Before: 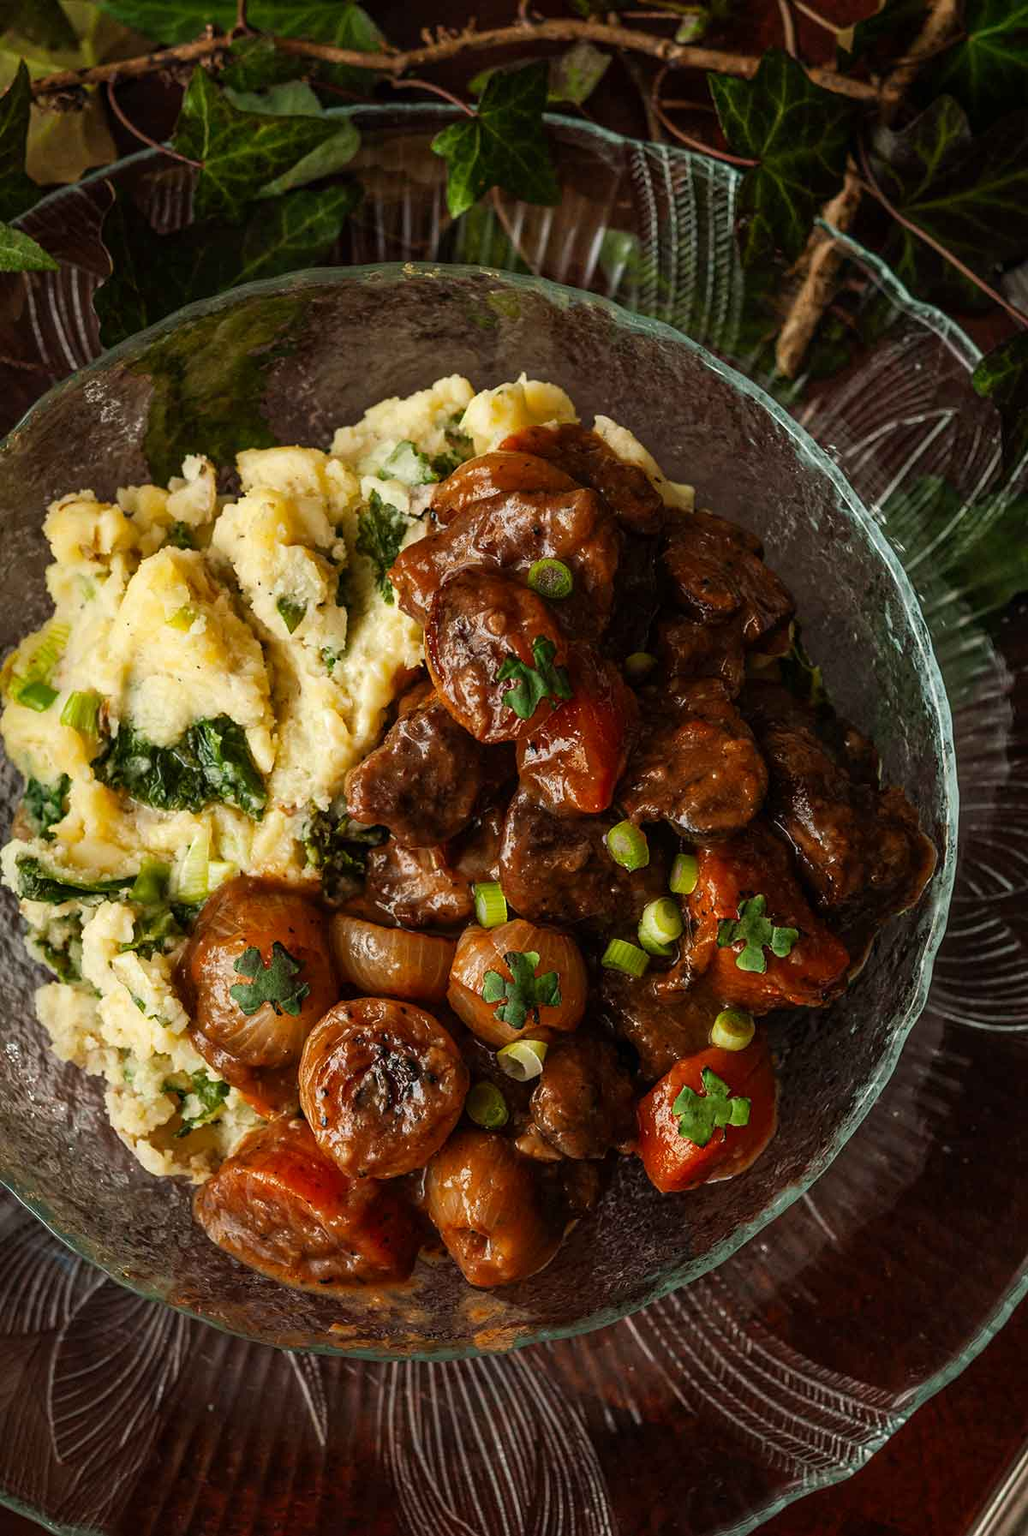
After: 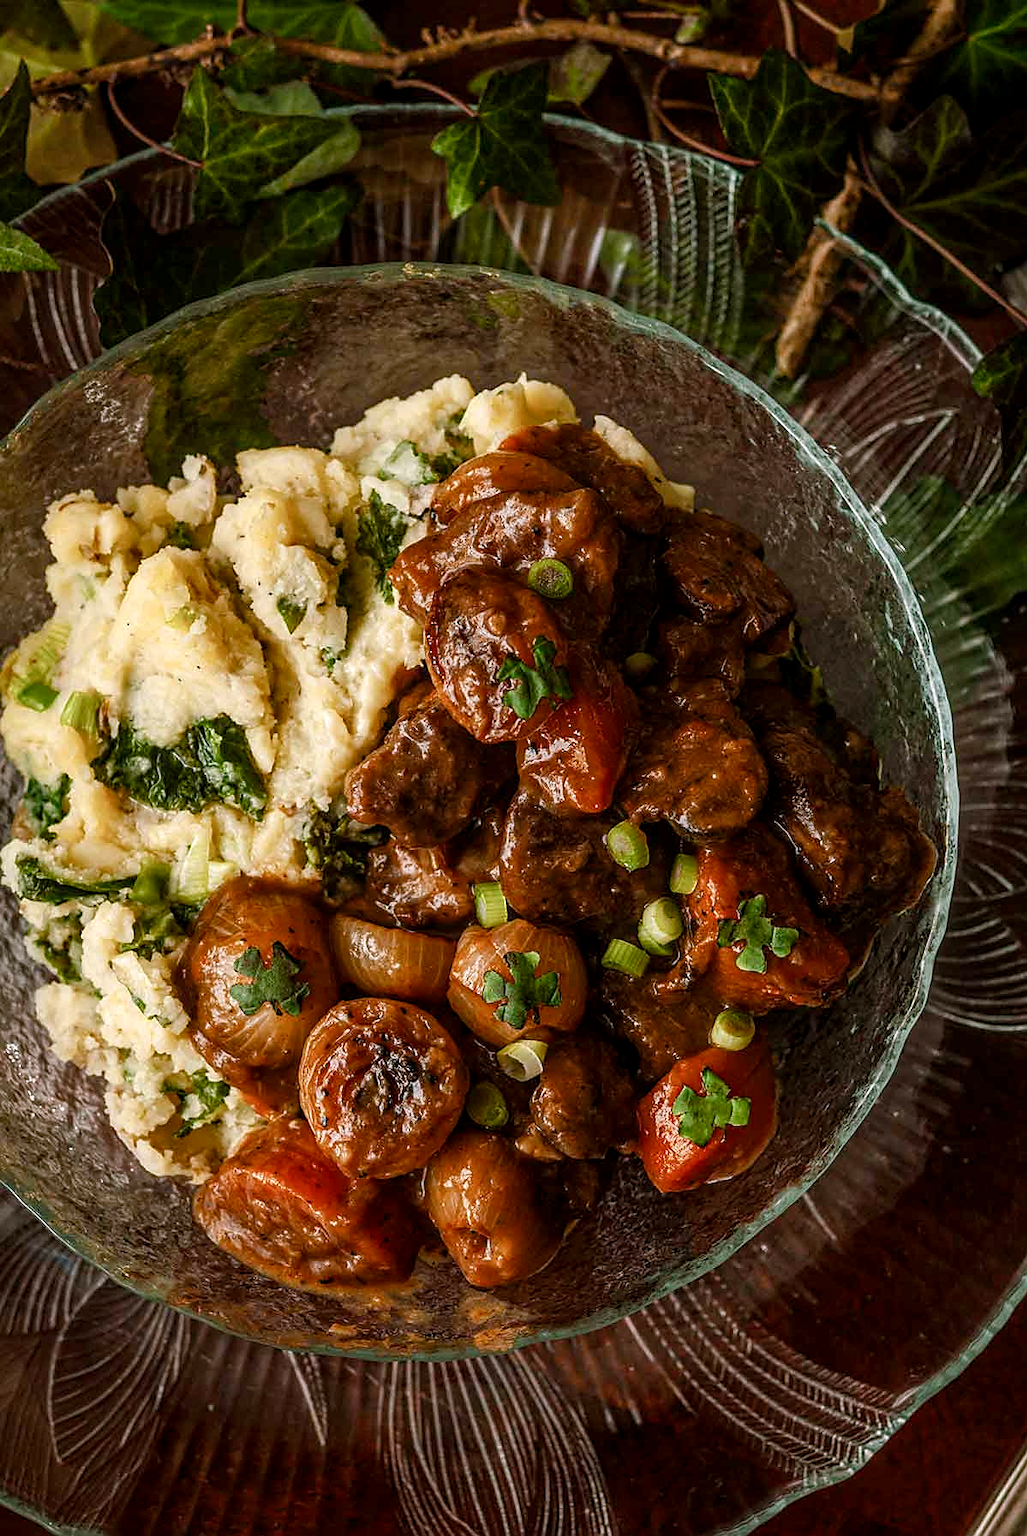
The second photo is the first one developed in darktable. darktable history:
color balance rgb: shadows lift › chroma 3.708%, shadows lift › hue 91.26°, highlights gain › chroma 1.559%, highlights gain › hue 306.92°, linear chroma grading › global chroma 9.93%, perceptual saturation grading › global saturation 0.377%, perceptual saturation grading › highlights -31.159%, perceptual saturation grading › mid-tones 5.224%, perceptual saturation grading › shadows 17.568%
local contrast: on, module defaults
sharpen: radius 1.832, amount 0.399, threshold 1.634
